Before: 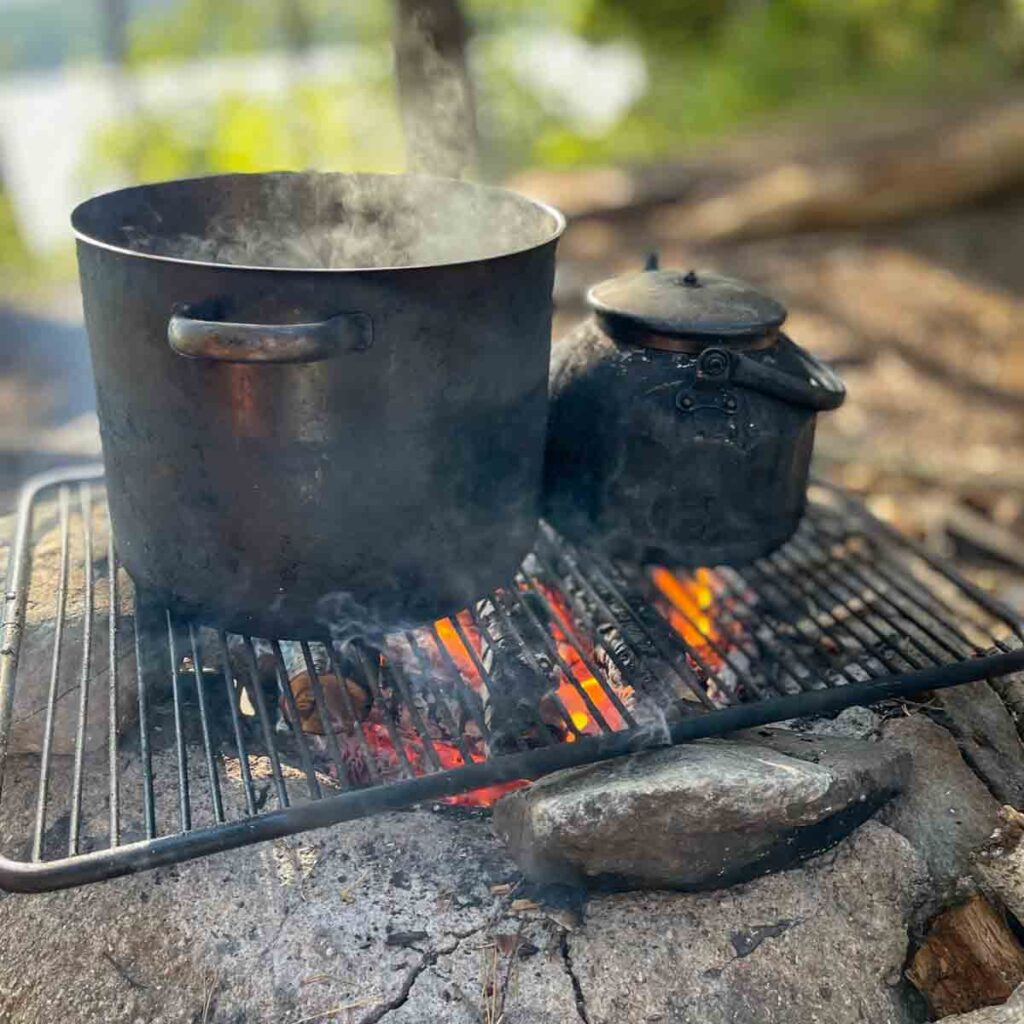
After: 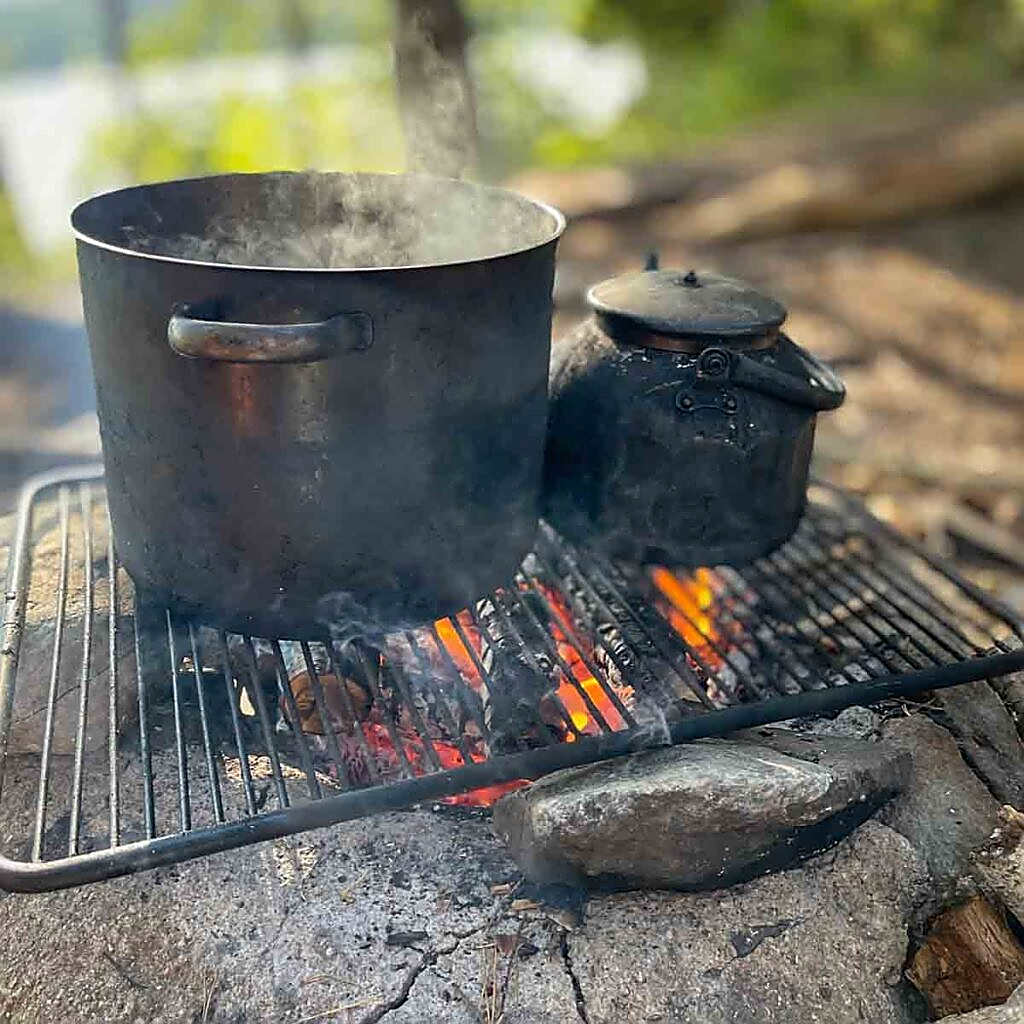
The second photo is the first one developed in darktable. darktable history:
sharpen: radius 1.358, amount 1.253, threshold 0.75
